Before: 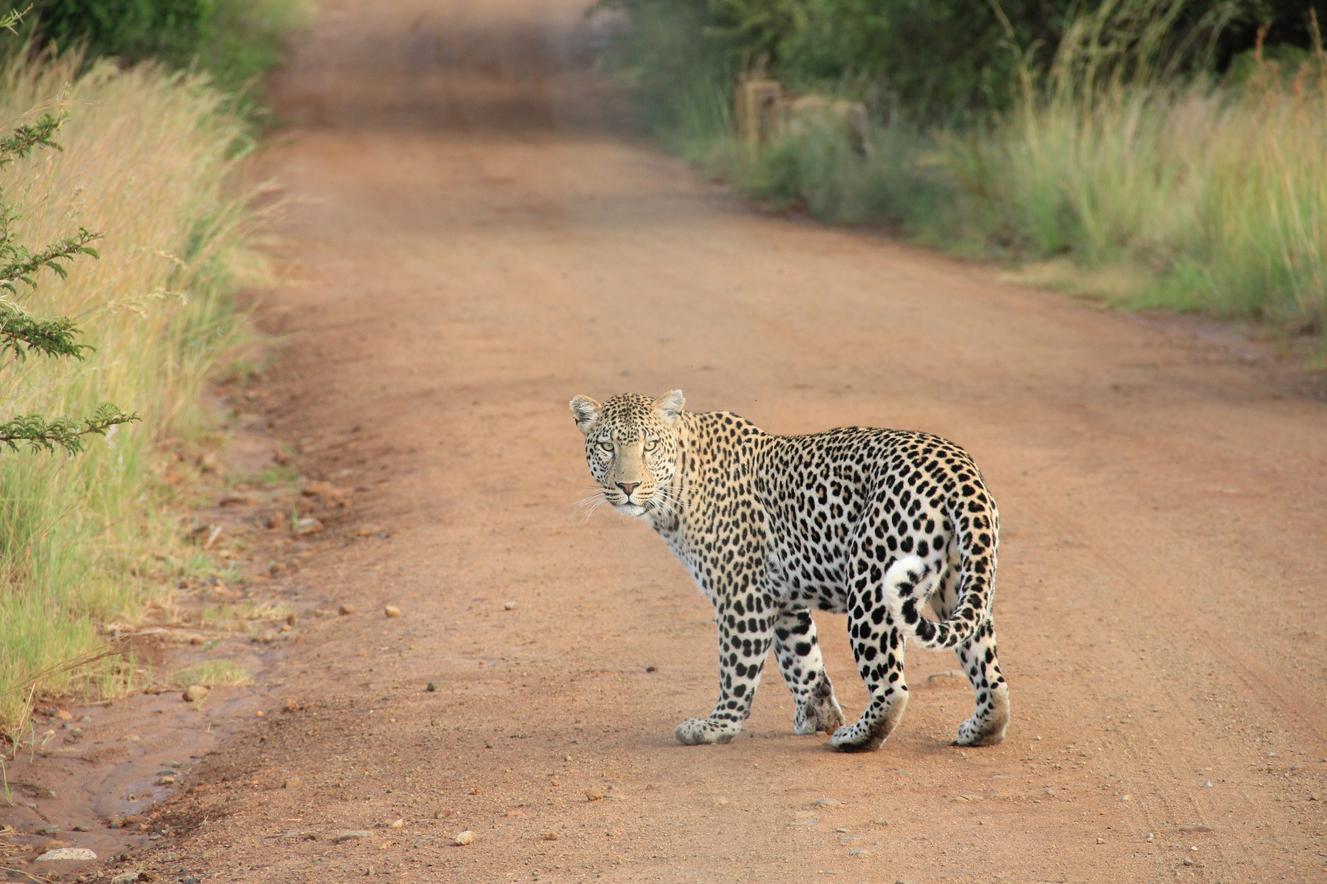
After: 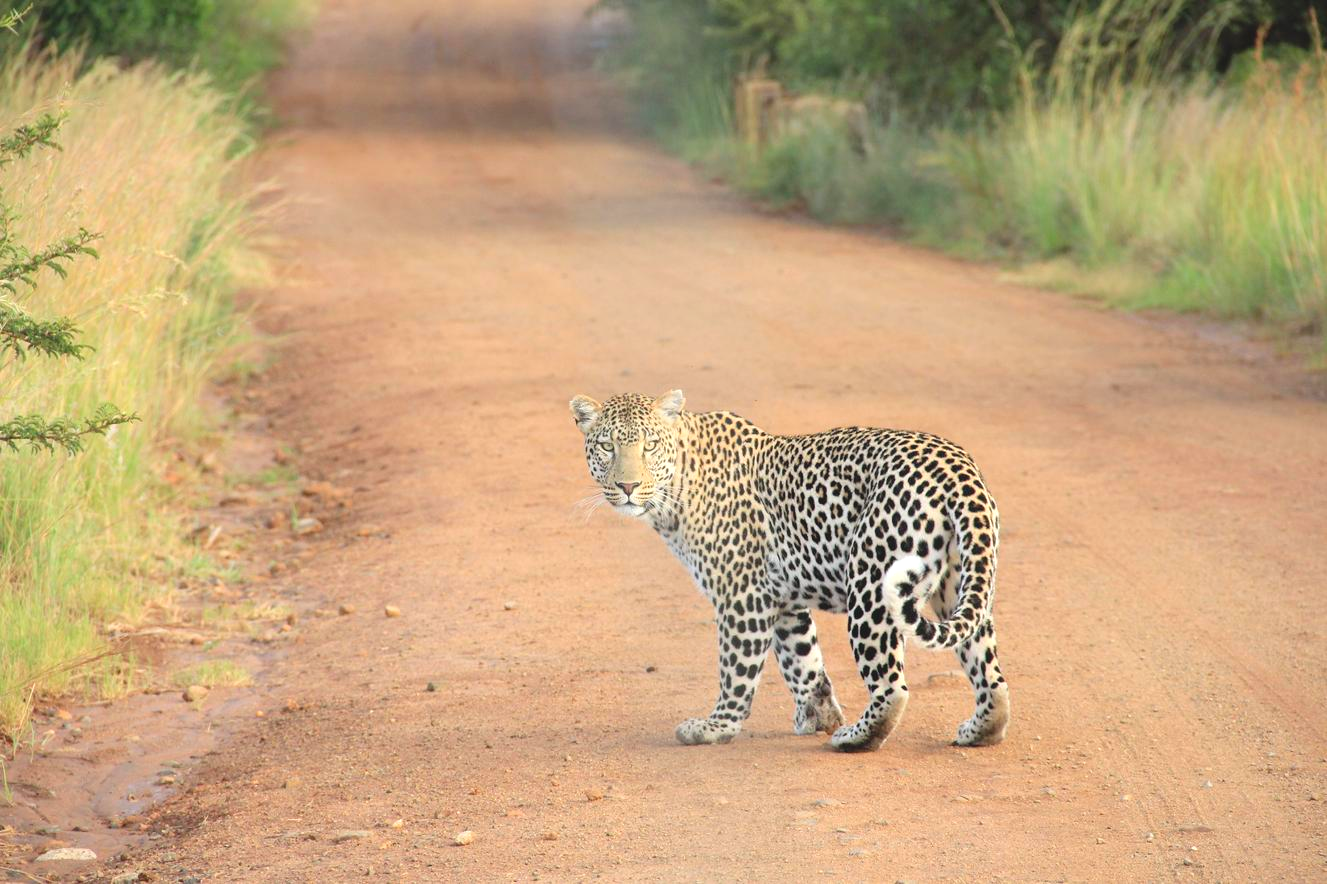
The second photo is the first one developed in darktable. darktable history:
contrast brightness saturation: contrast -0.099, brightness 0.054, saturation 0.078
color calibration: illuminant same as pipeline (D50), adaptation XYZ, x 0.345, y 0.359, temperature 5005.85 K
exposure: exposure 0.508 EV, compensate exposure bias true, compensate highlight preservation false
